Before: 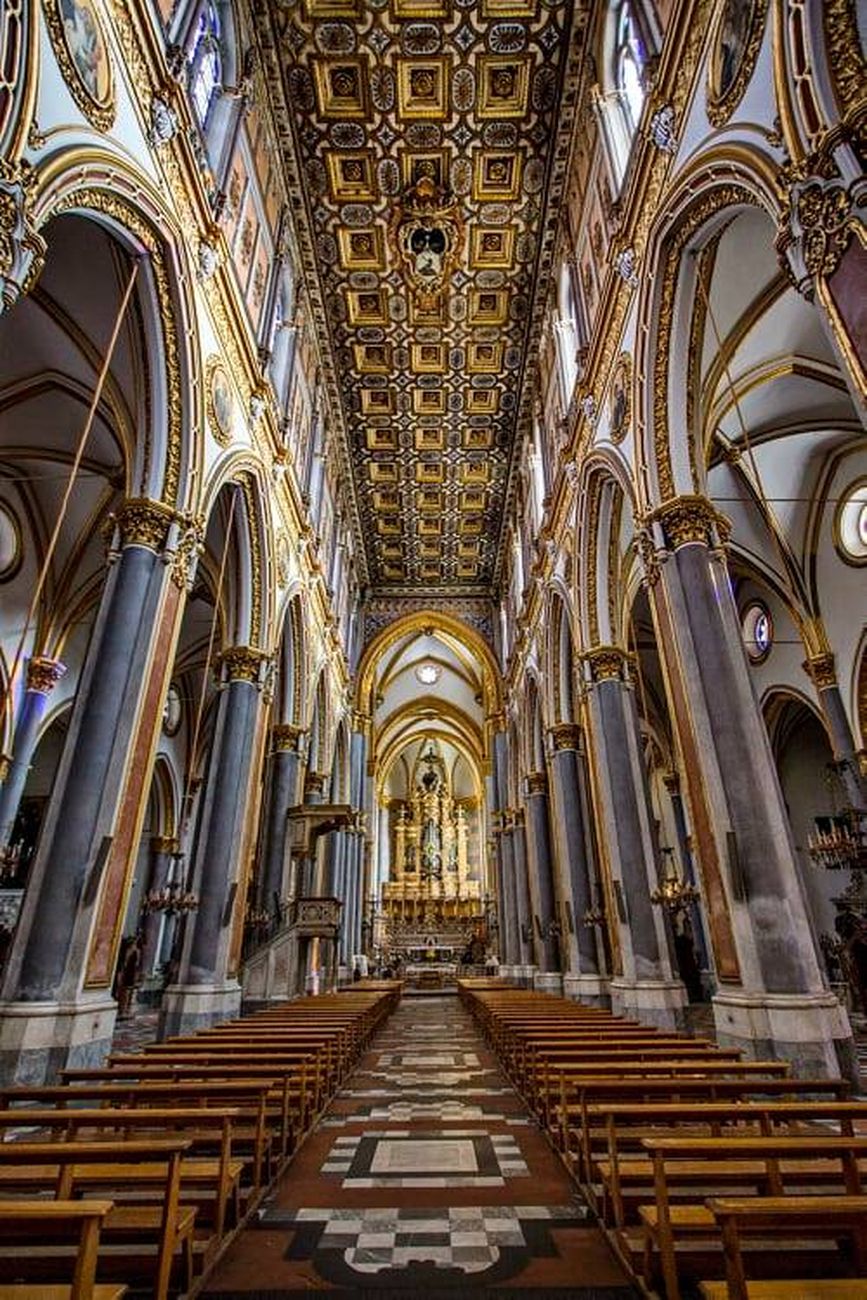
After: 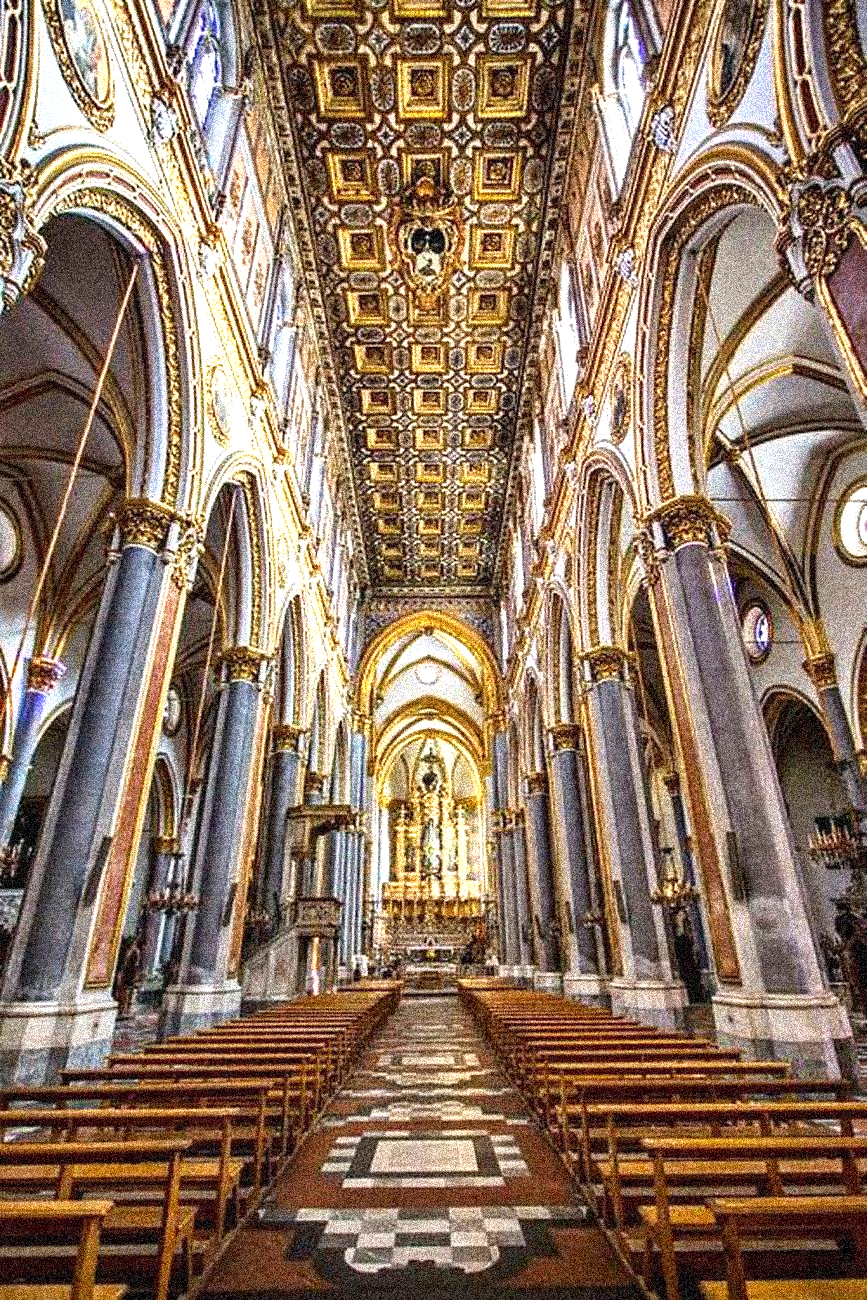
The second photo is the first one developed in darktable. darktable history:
grain: coarseness 3.75 ISO, strength 100%, mid-tones bias 0%
exposure: black level correction 0, exposure 1.173 EV, compensate exposure bias true, compensate highlight preservation false
